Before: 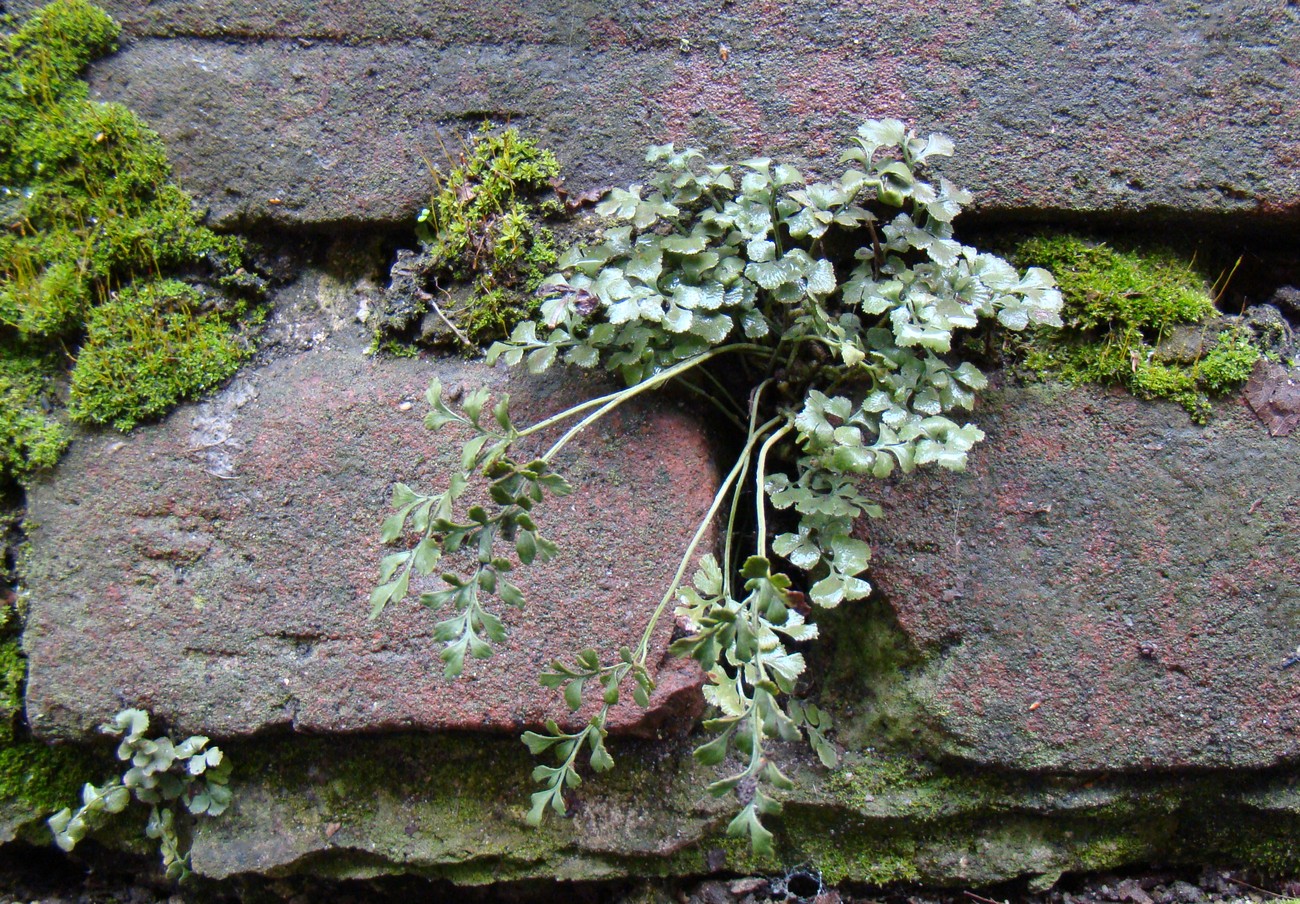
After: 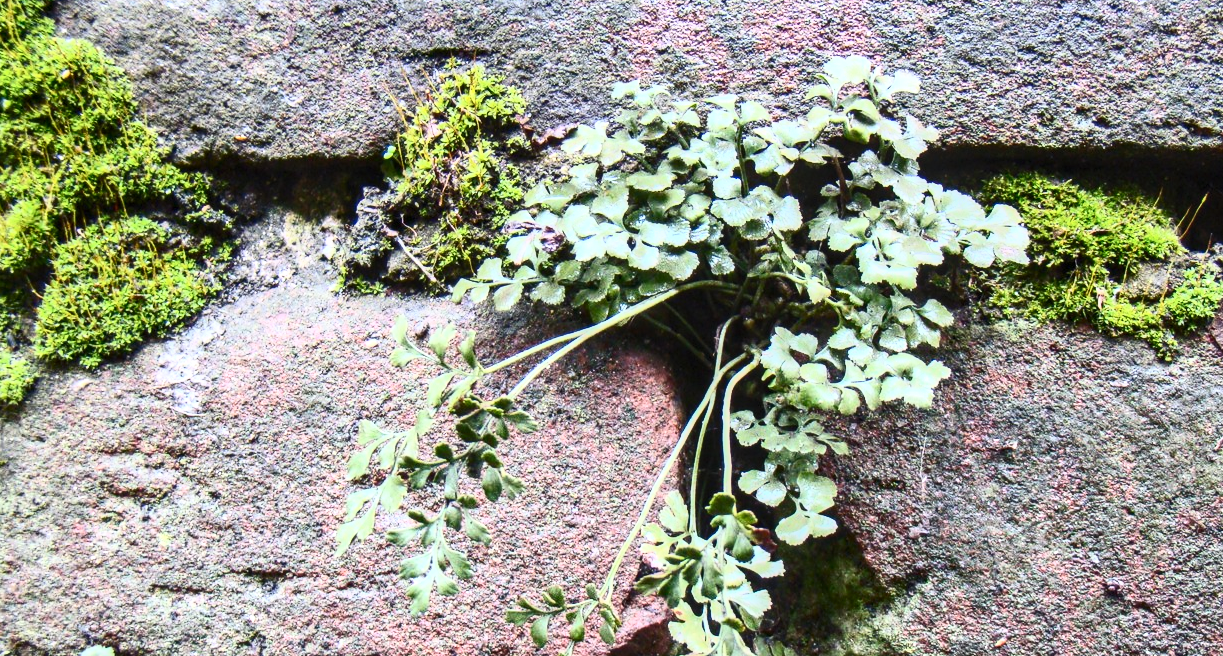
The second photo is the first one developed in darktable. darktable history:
contrast brightness saturation: contrast 0.62, brightness 0.356, saturation 0.146
crop: left 2.682%, top 6.986%, right 3.19%, bottom 20.352%
local contrast: detail 130%
